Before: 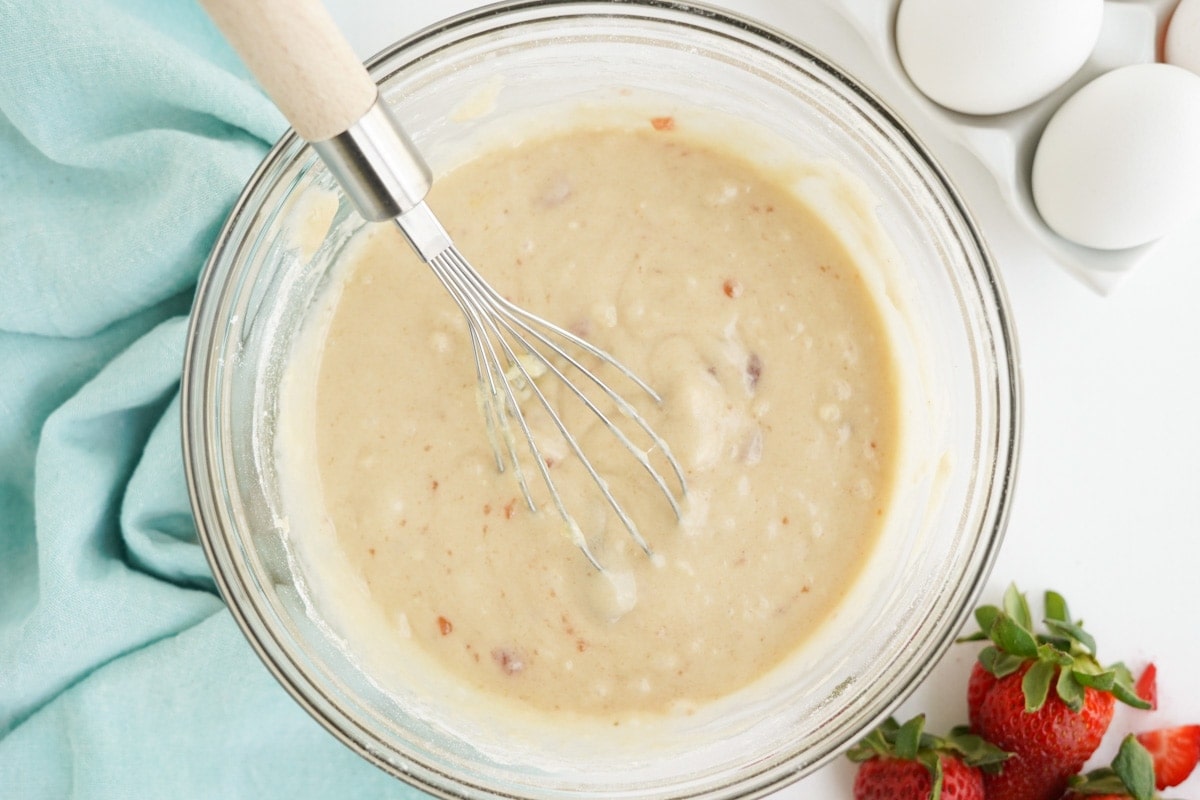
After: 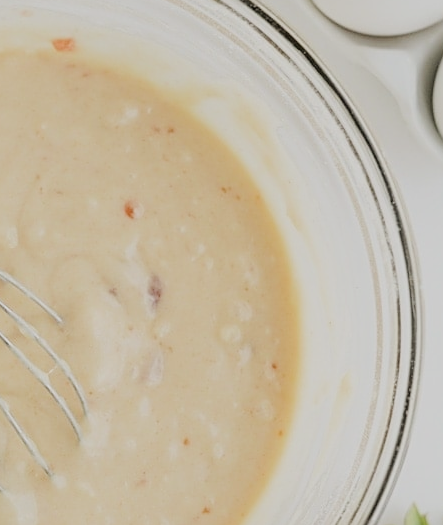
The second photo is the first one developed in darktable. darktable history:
tone equalizer: on, module defaults
sharpen: on, module defaults
crop and rotate: left 49.936%, top 10.094%, right 13.136%, bottom 24.256%
filmic rgb: black relative exposure -8.54 EV, white relative exposure 5.52 EV, hardness 3.39, contrast 1.016
